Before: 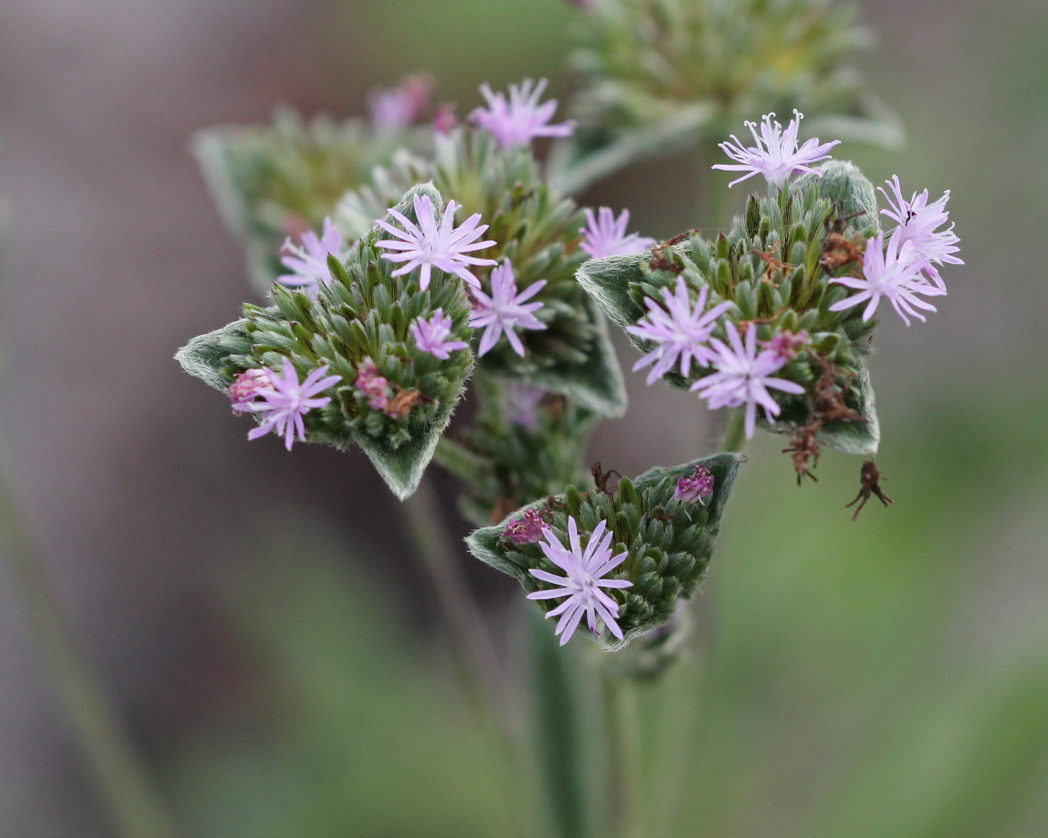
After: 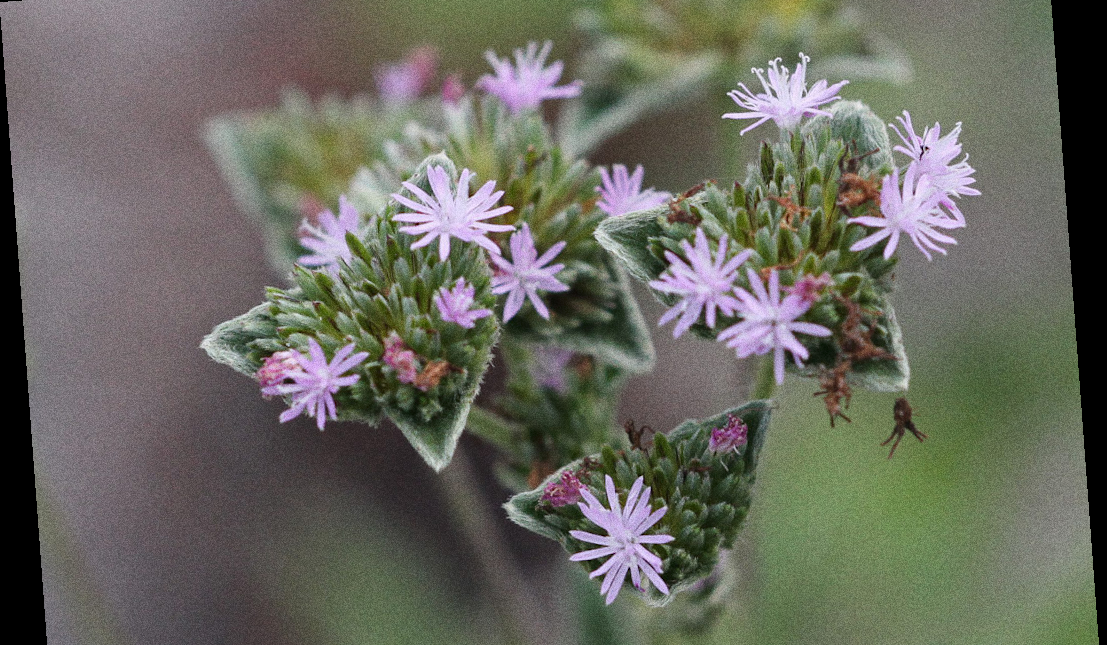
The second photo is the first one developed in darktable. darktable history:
grain: coarseness 0.09 ISO, strength 40%
crop and rotate: top 8.293%, bottom 20.996%
rotate and perspective: rotation -4.25°, automatic cropping off
